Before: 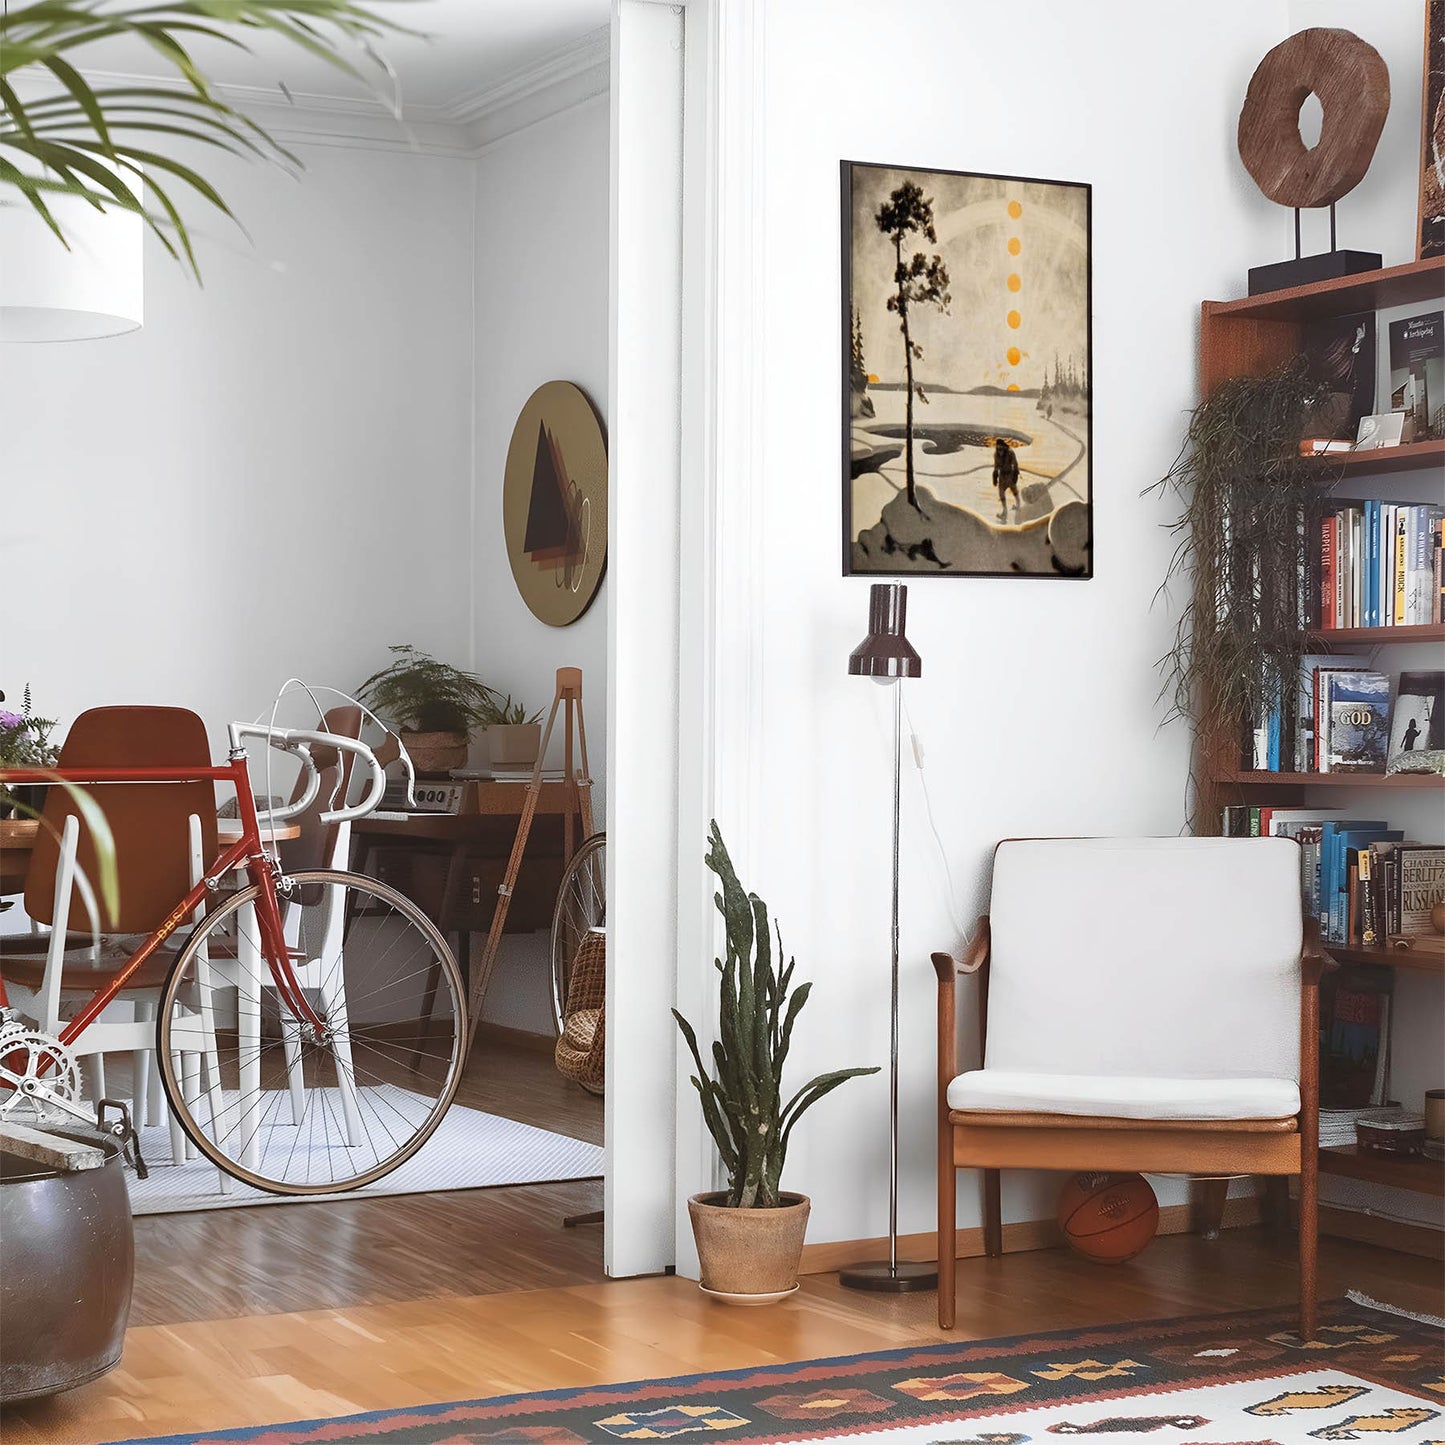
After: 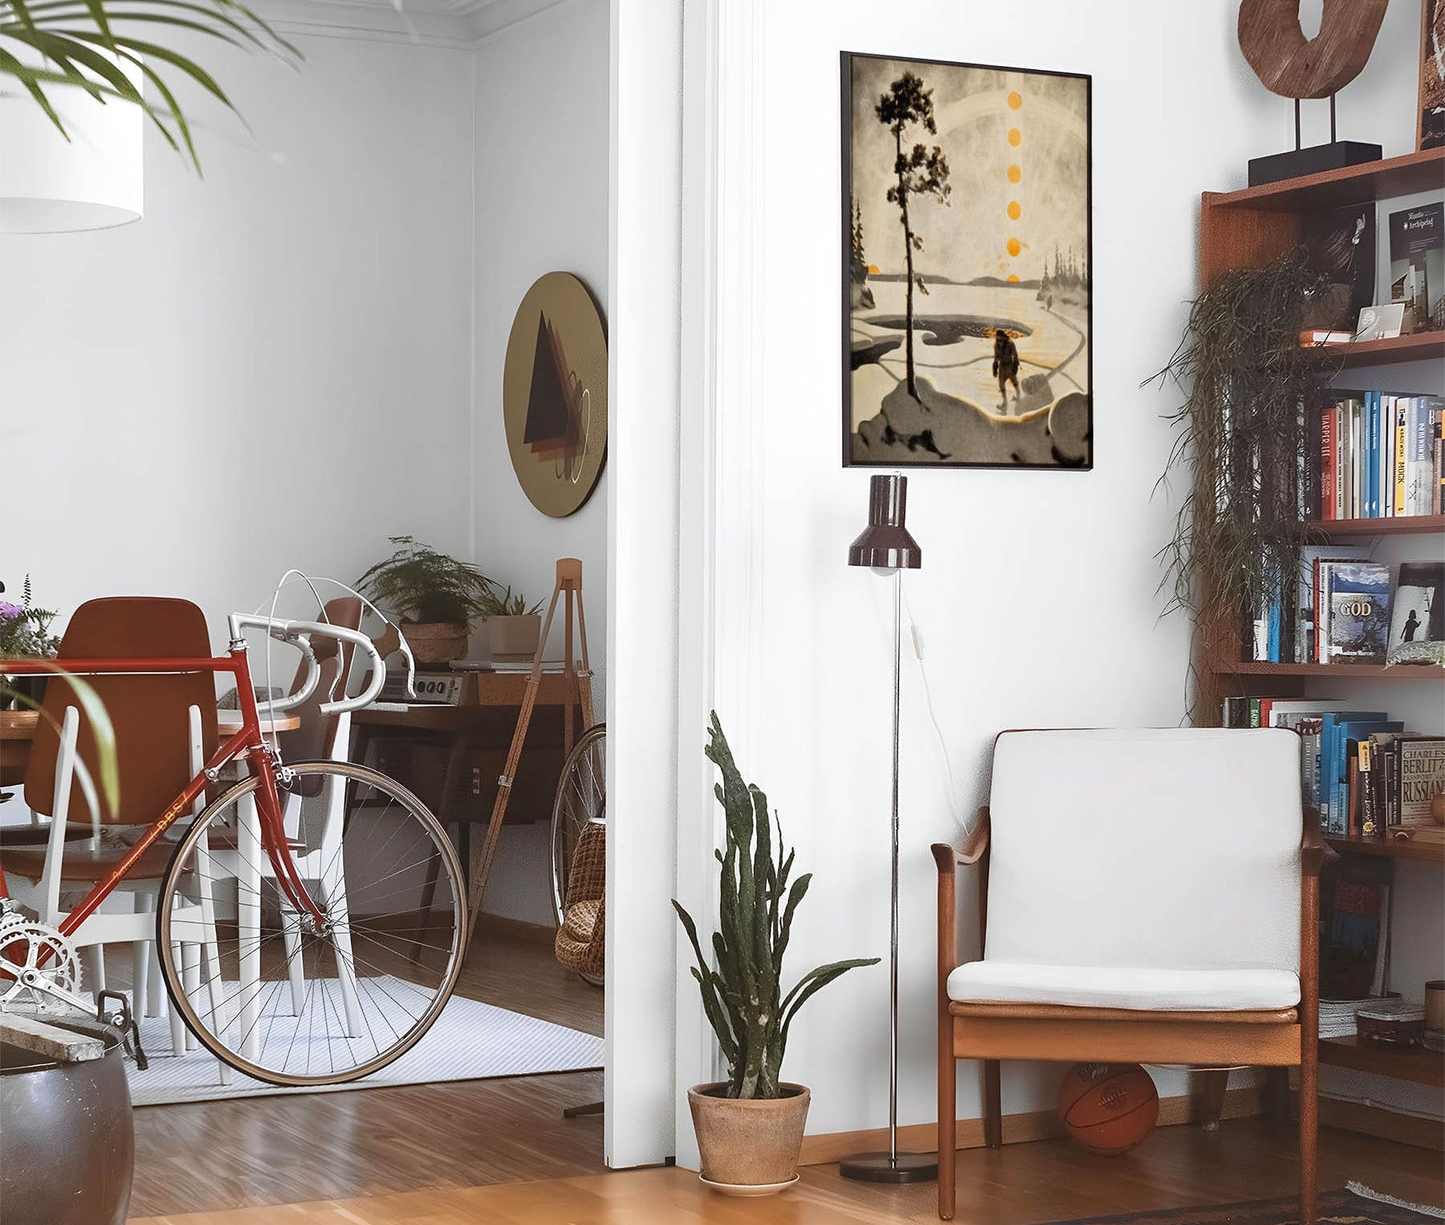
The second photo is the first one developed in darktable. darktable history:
crop: top 7.588%, bottom 7.615%
